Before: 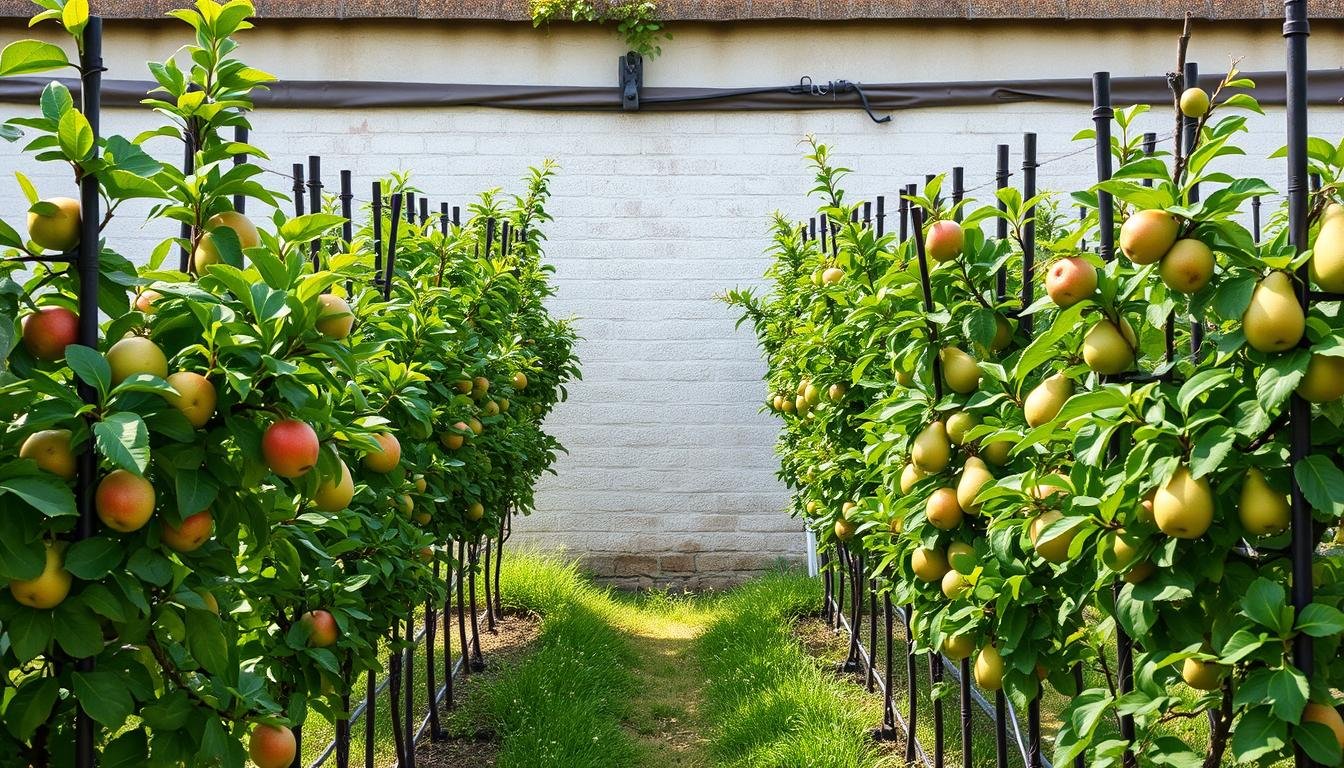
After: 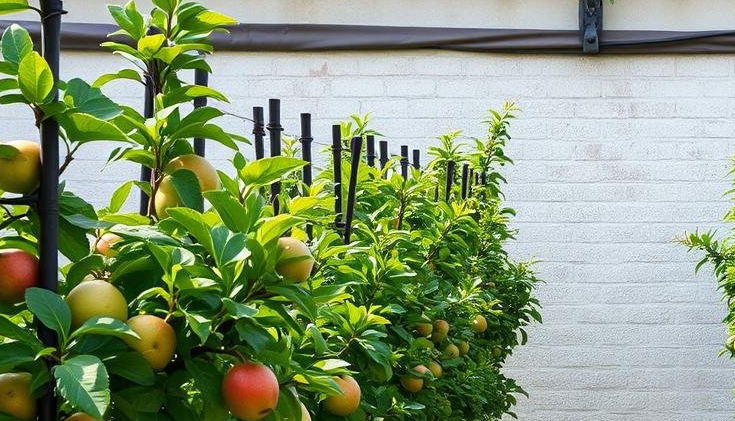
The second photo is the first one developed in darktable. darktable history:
crop and rotate: left 3.047%, top 7.509%, right 42.236%, bottom 37.598%
